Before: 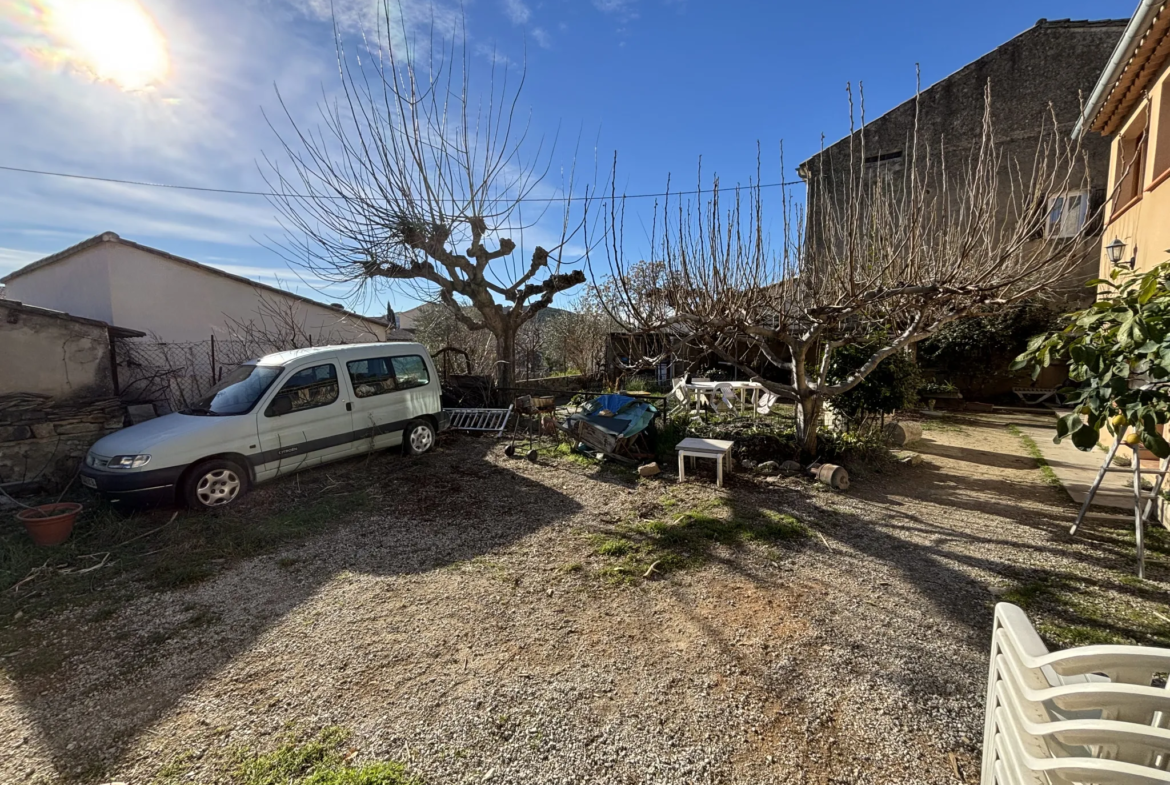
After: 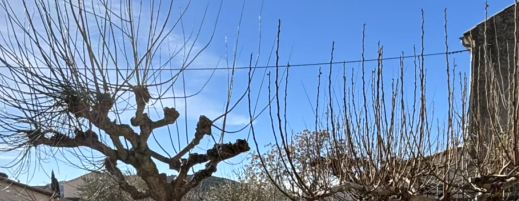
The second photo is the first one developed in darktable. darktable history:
crop: left 28.798%, top 16.801%, right 26.789%, bottom 57.55%
exposure: exposure 0.201 EV, compensate highlight preservation false
